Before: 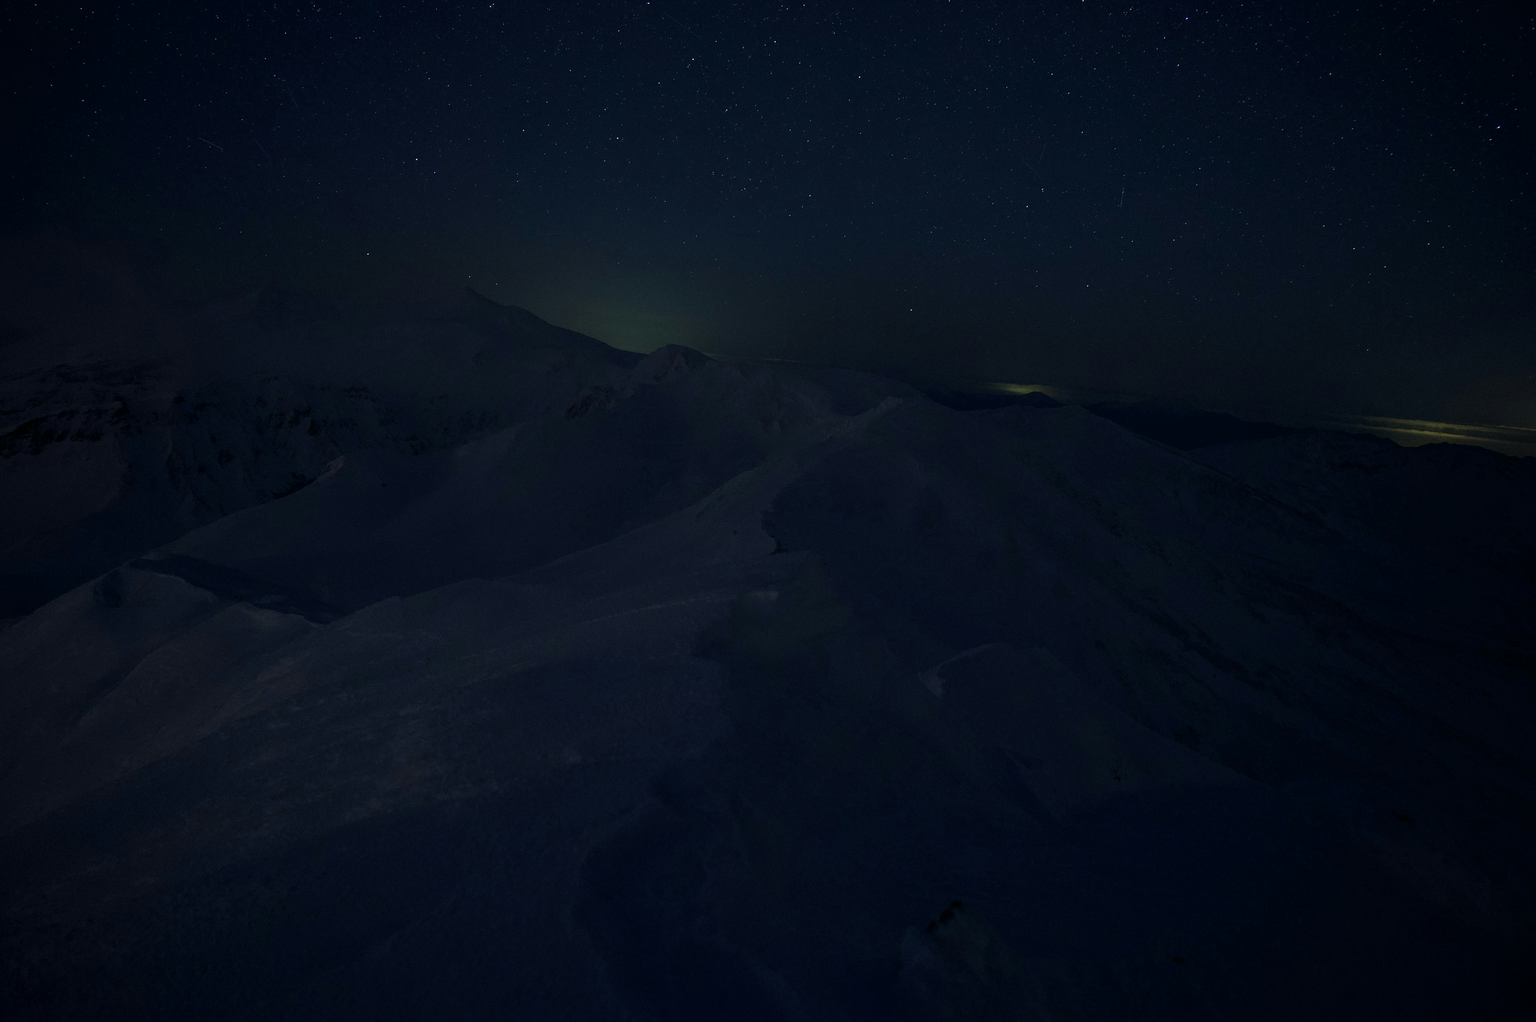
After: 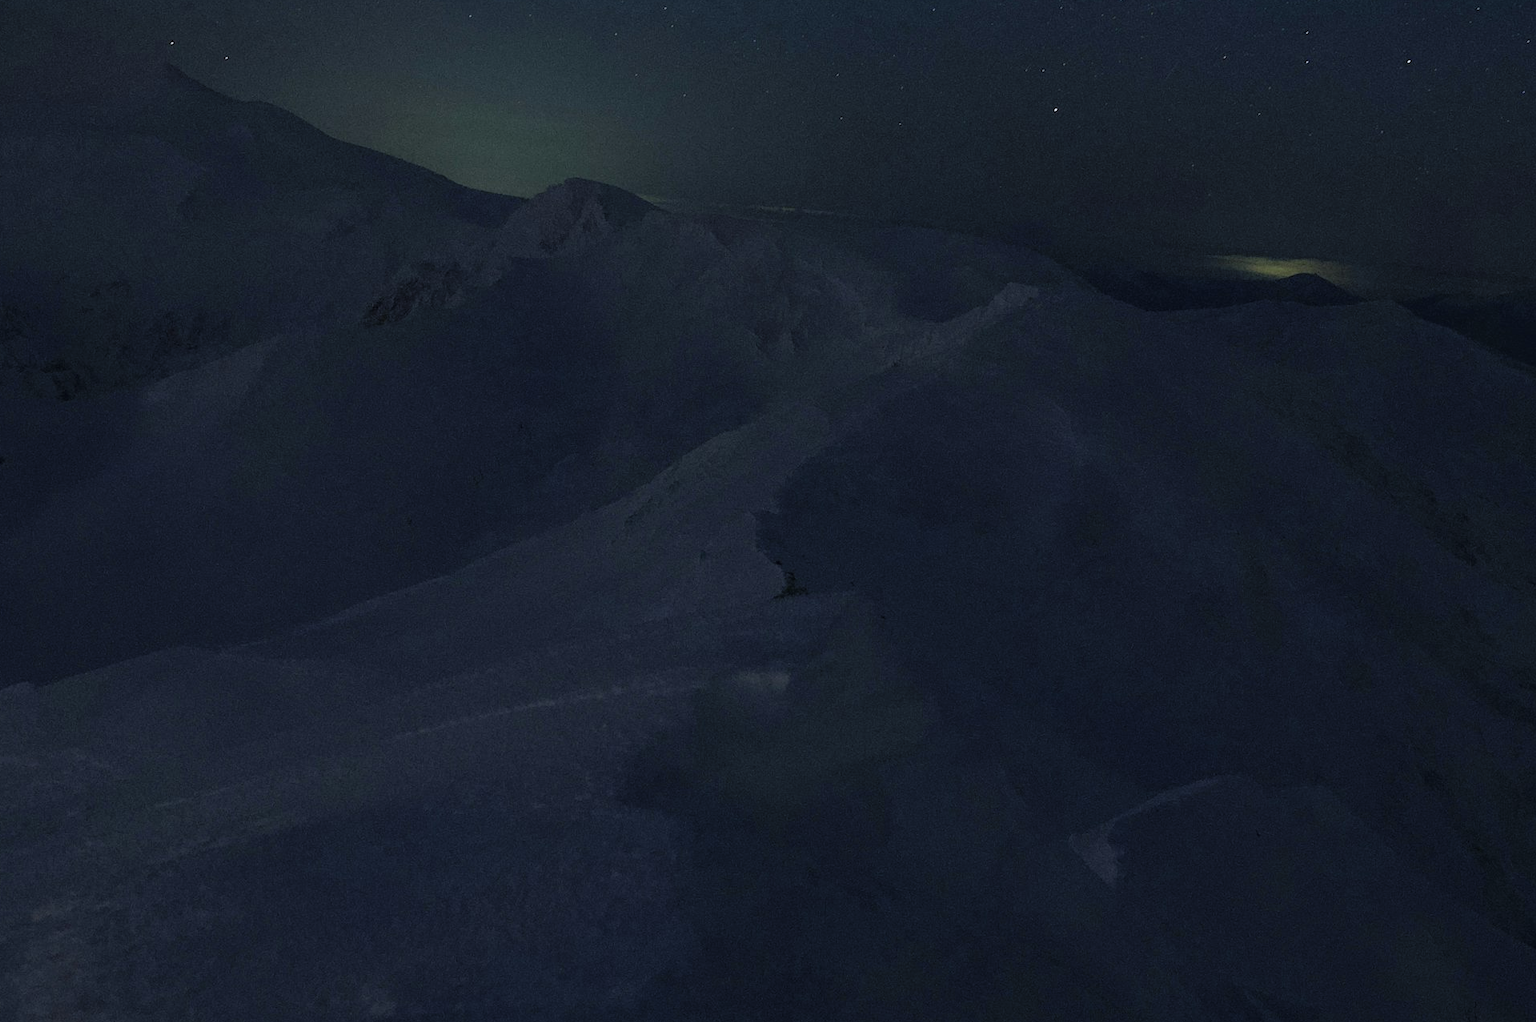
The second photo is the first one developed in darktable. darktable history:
crop: left 25%, top 25%, right 25%, bottom 25%
contrast brightness saturation: brightness 0.15
tone equalizer: on, module defaults
